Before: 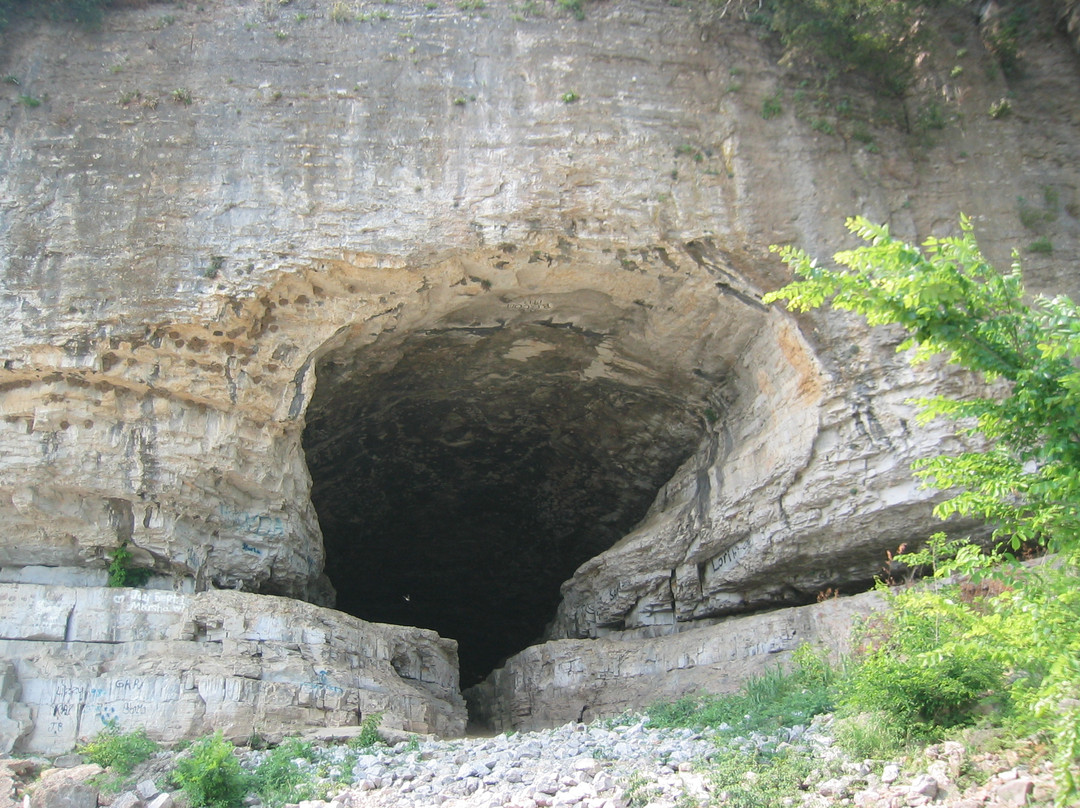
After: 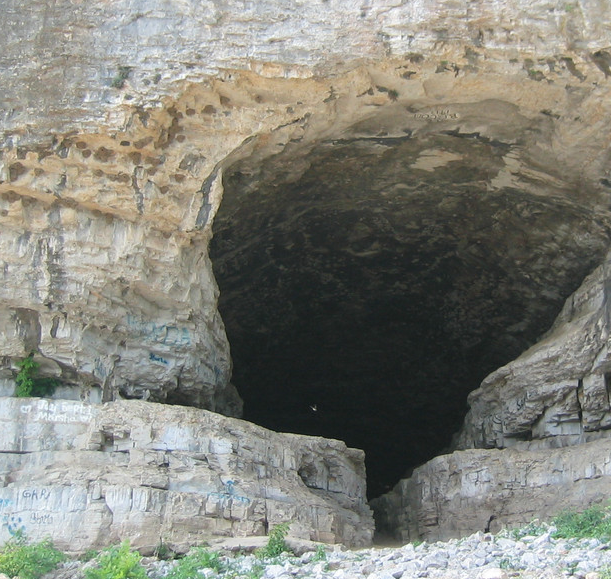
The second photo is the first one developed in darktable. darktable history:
crop: left 8.69%, top 23.546%, right 34.672%, bottom 4.789%
